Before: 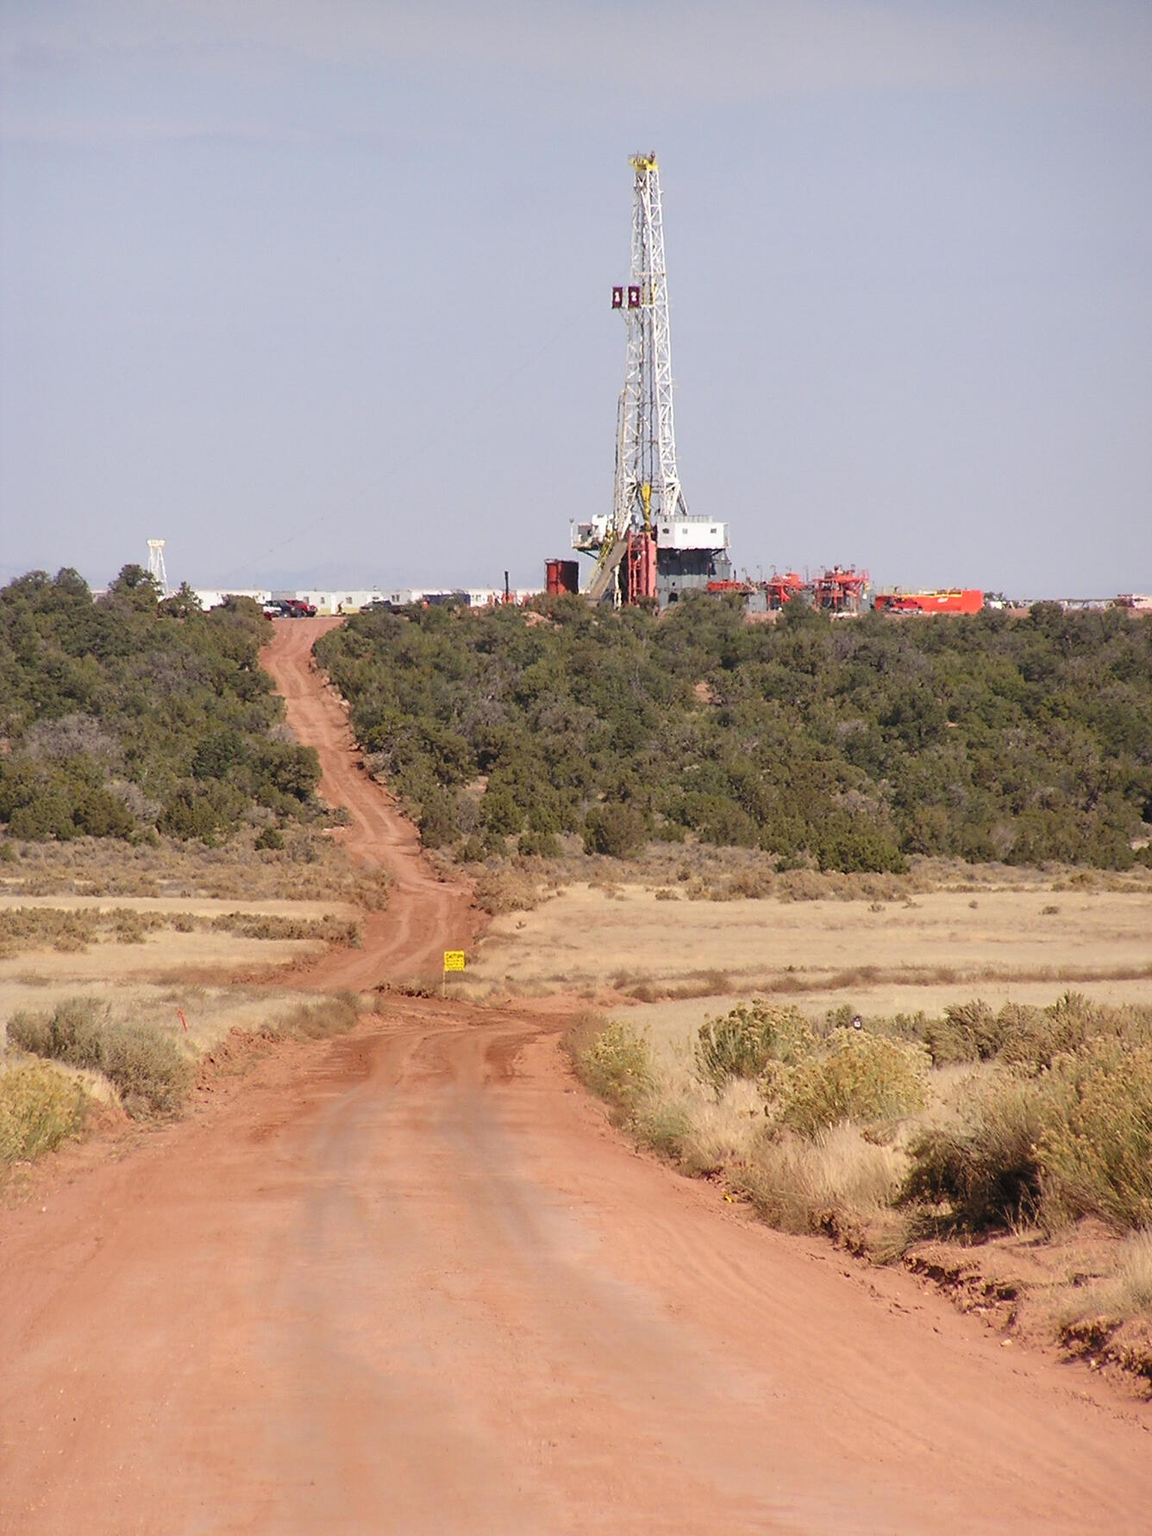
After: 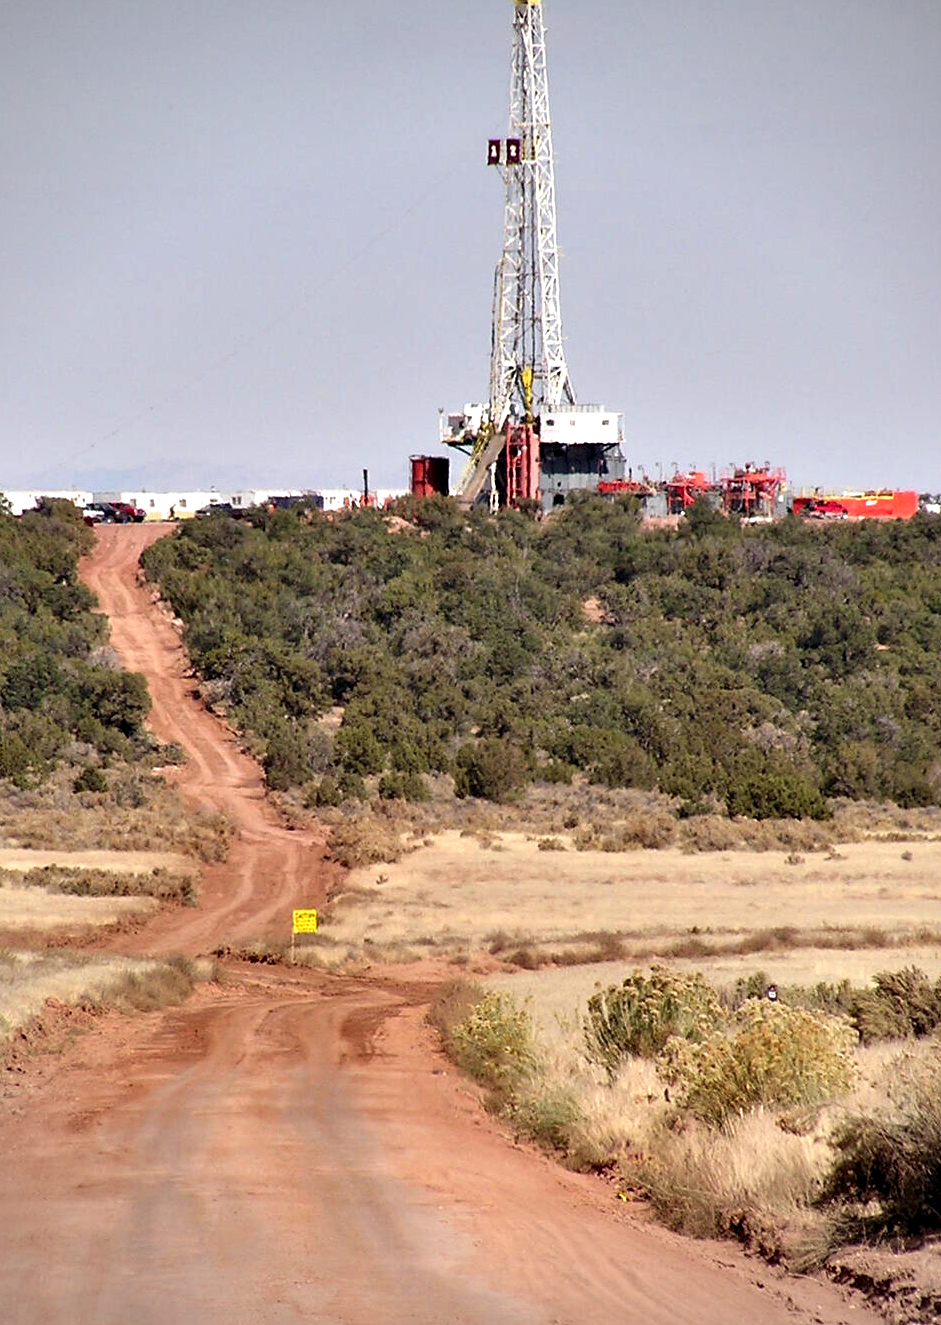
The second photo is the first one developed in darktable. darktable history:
exposure: exposure 0.084 EV, compensate exposure bias true, compensate highlight preservation false
crop and rotate: left 16.619%, top 10.881%, right 12.895%, bottom 14.675%
contrast equalizer: octaves 7, y [[0.6 ×6], [0.55 ×6], [0 ×6], [0 ×6], [0 ×6]]
vignetting: fall-off radius 60.39%
